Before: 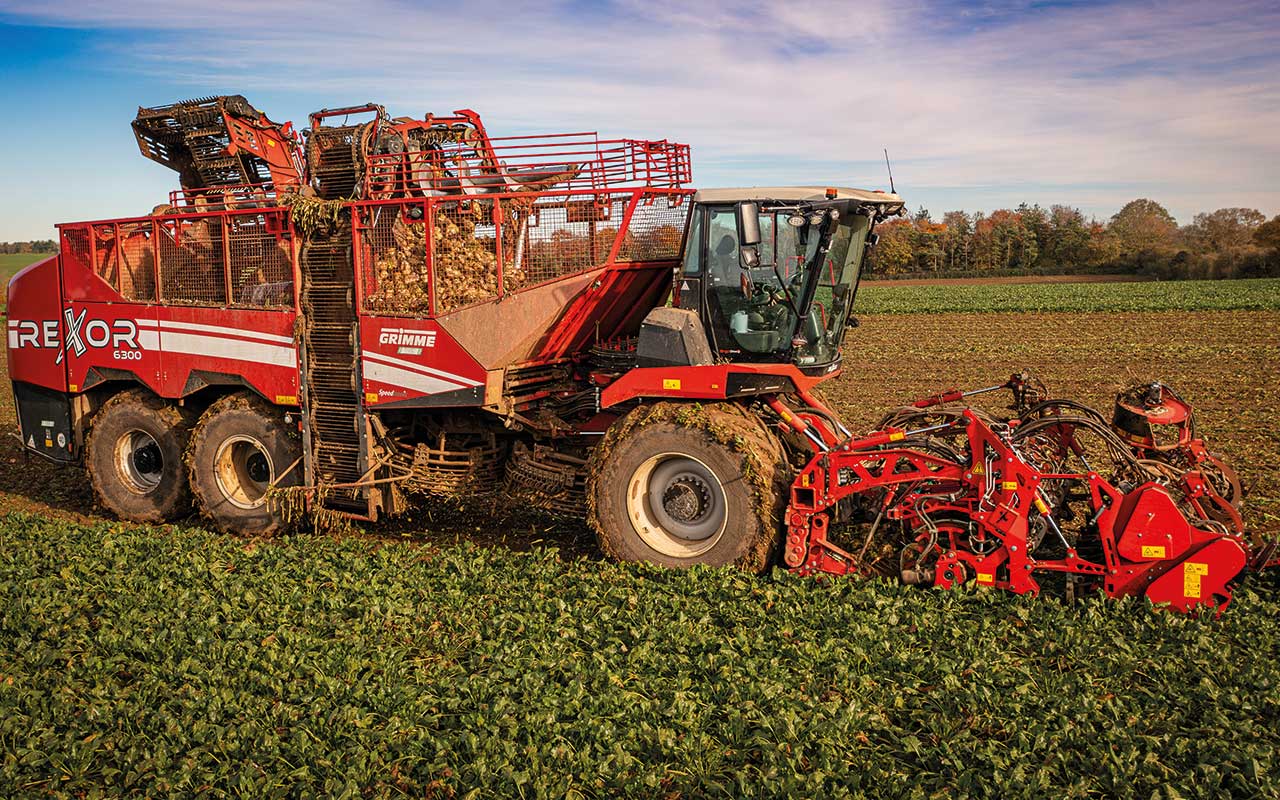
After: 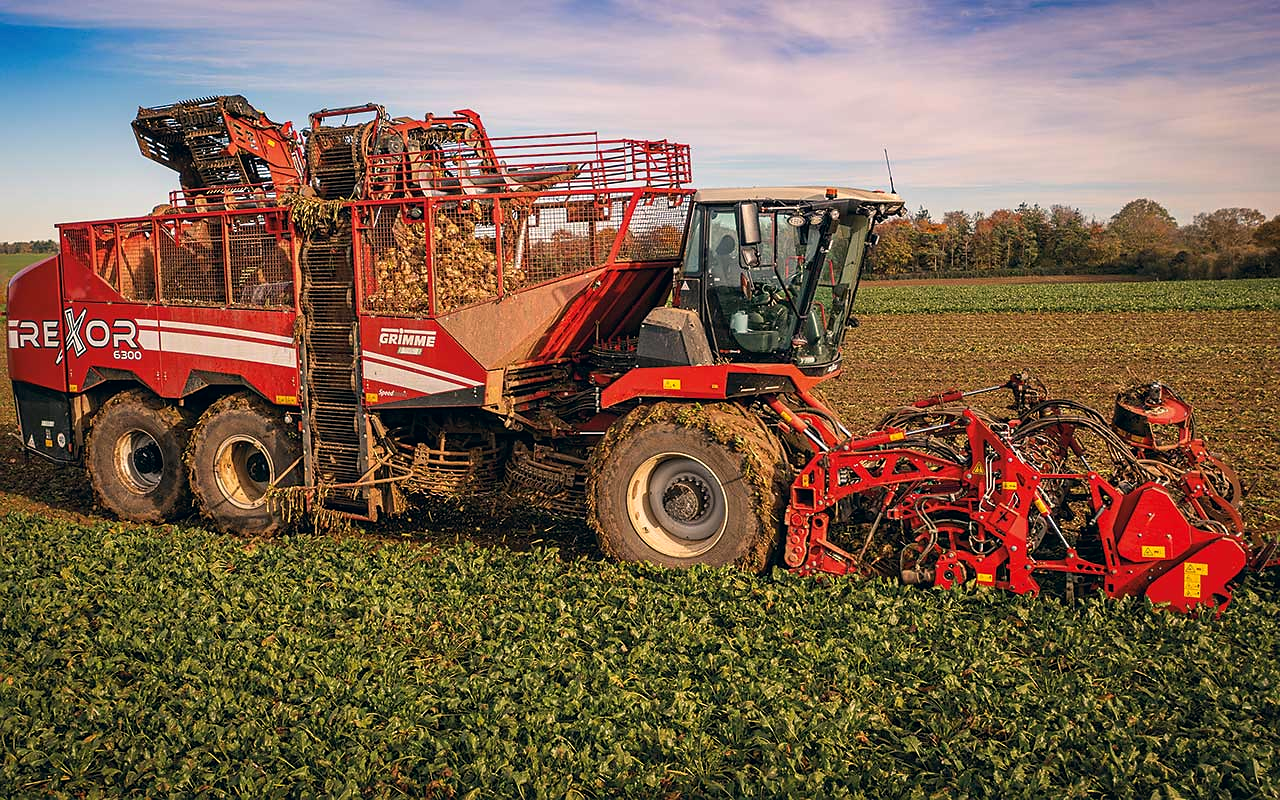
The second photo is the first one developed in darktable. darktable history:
color correction: highlights a* 5.38, highlights b* 5.3, shadows a* -4.26, shadows b* -5.11
sharpen: radius 1, threshold 1
